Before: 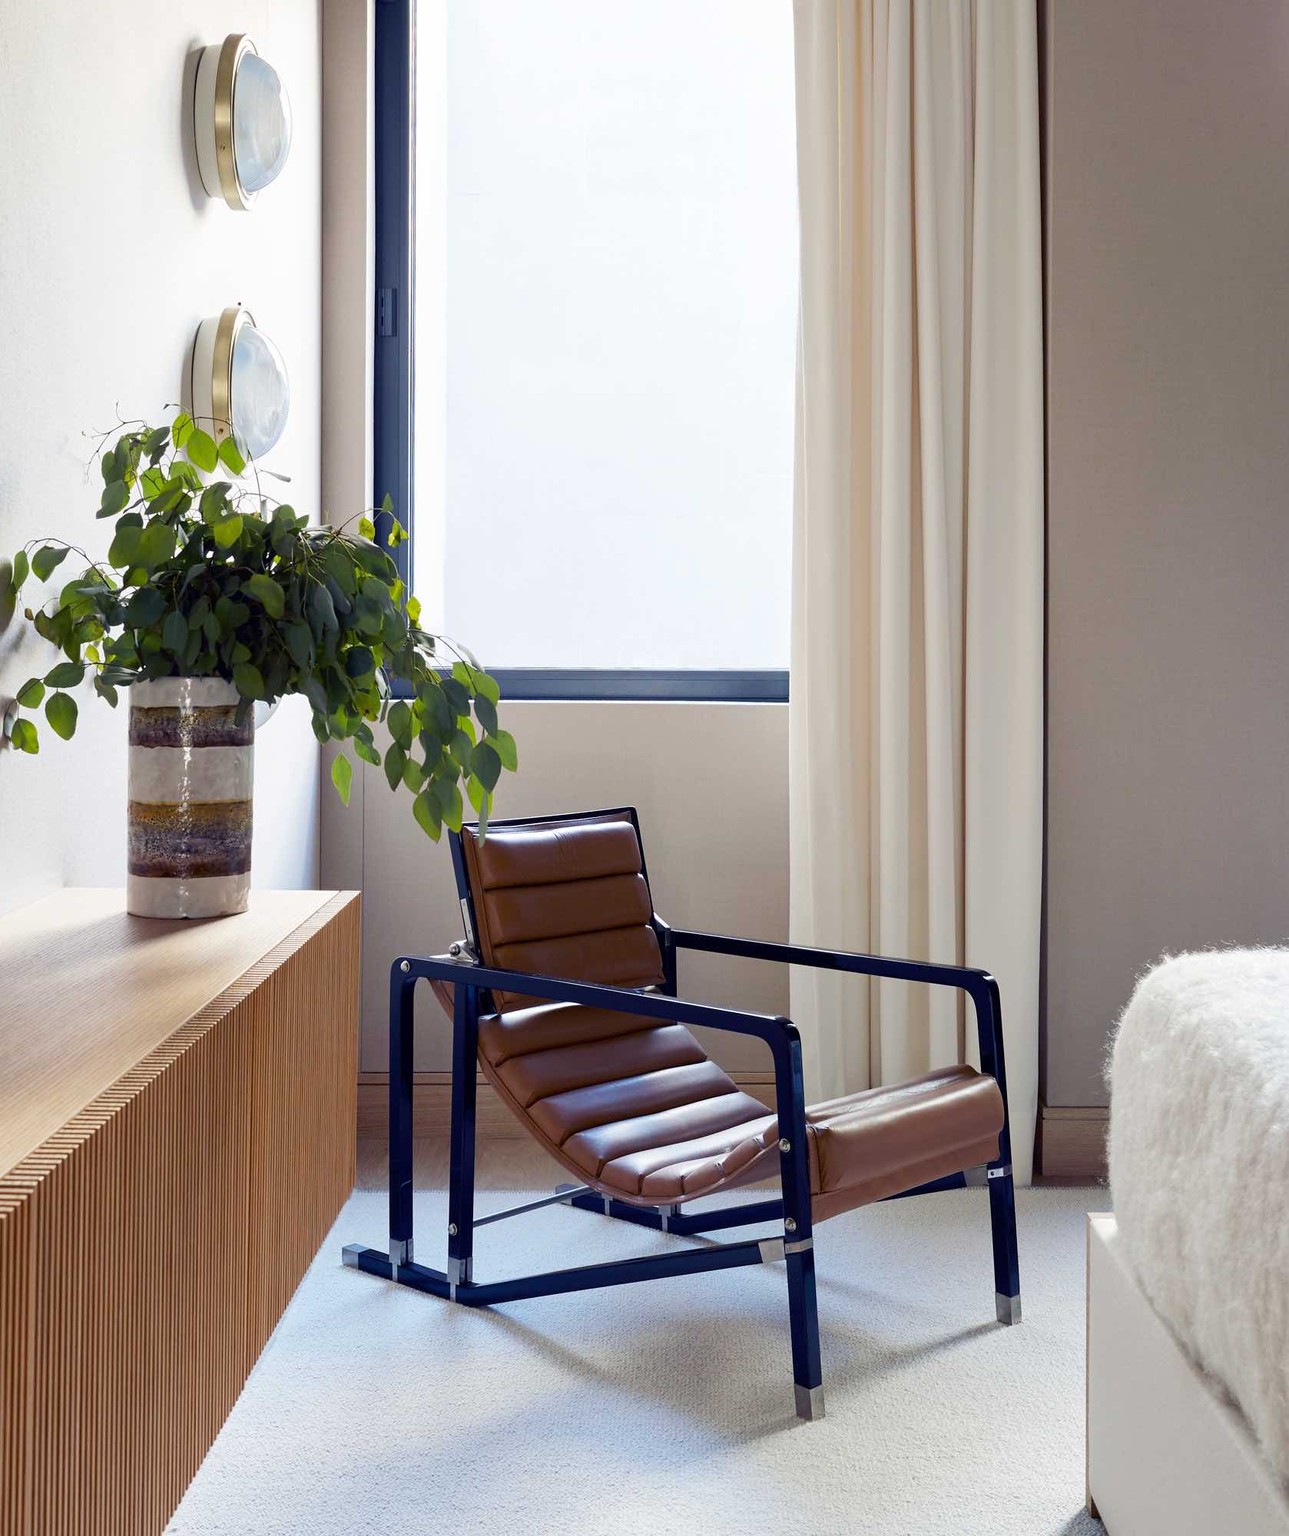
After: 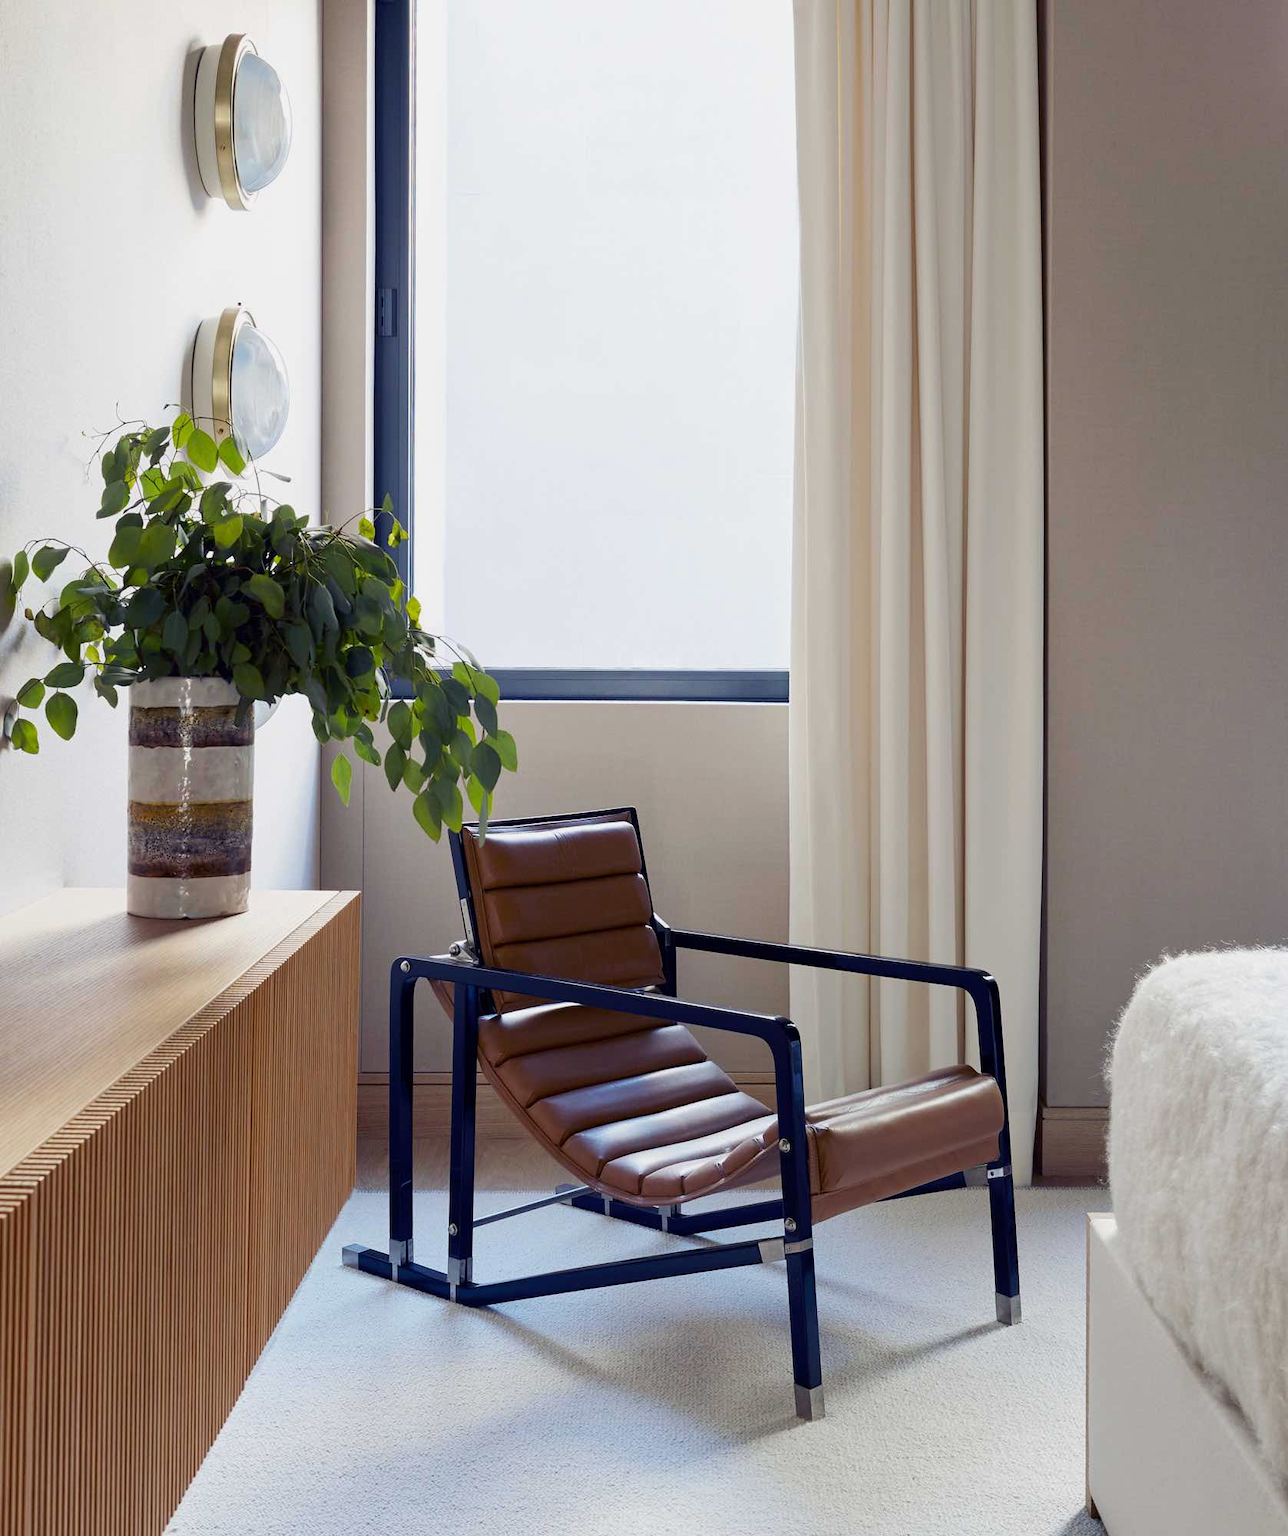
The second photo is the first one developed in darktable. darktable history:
exposure: exposure -0.175 EV, compensate exposure bias true, compensate highlight preservation false
